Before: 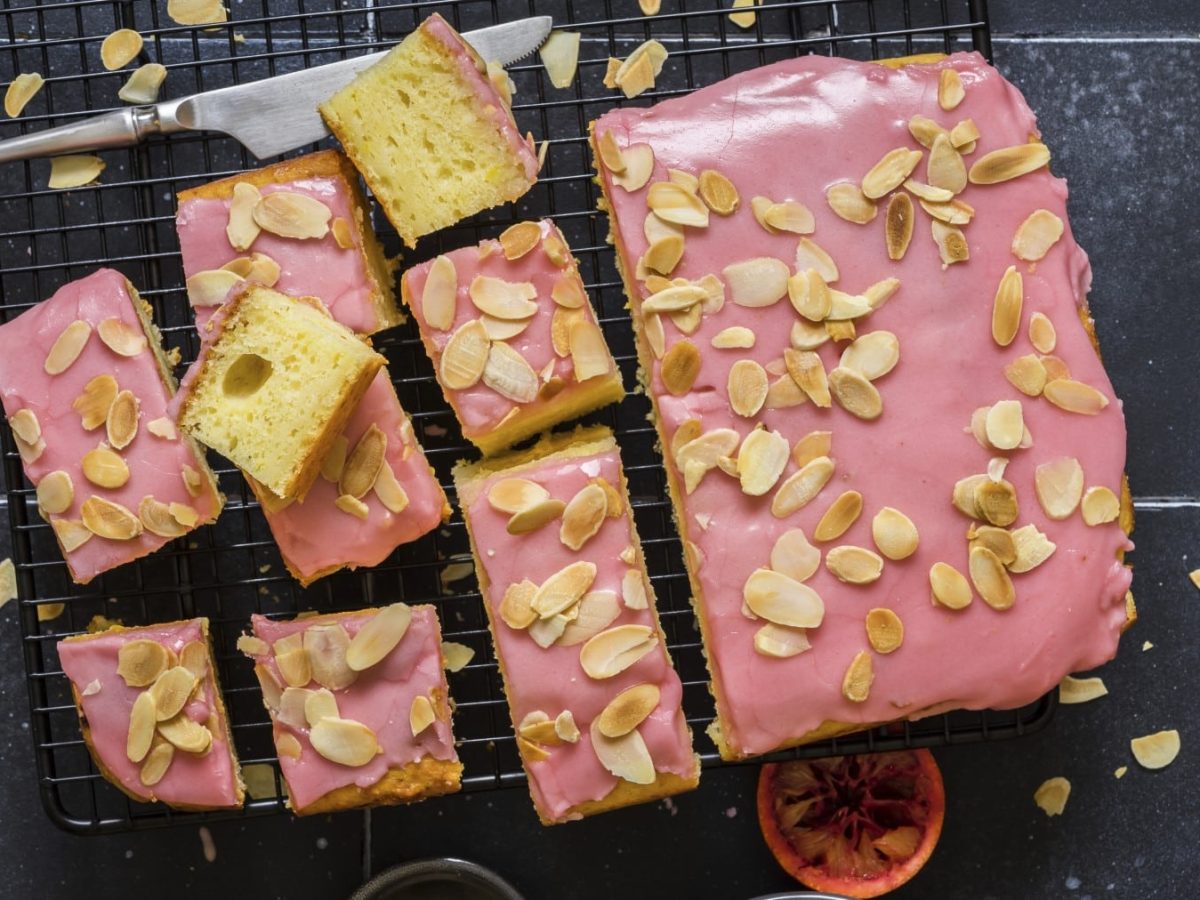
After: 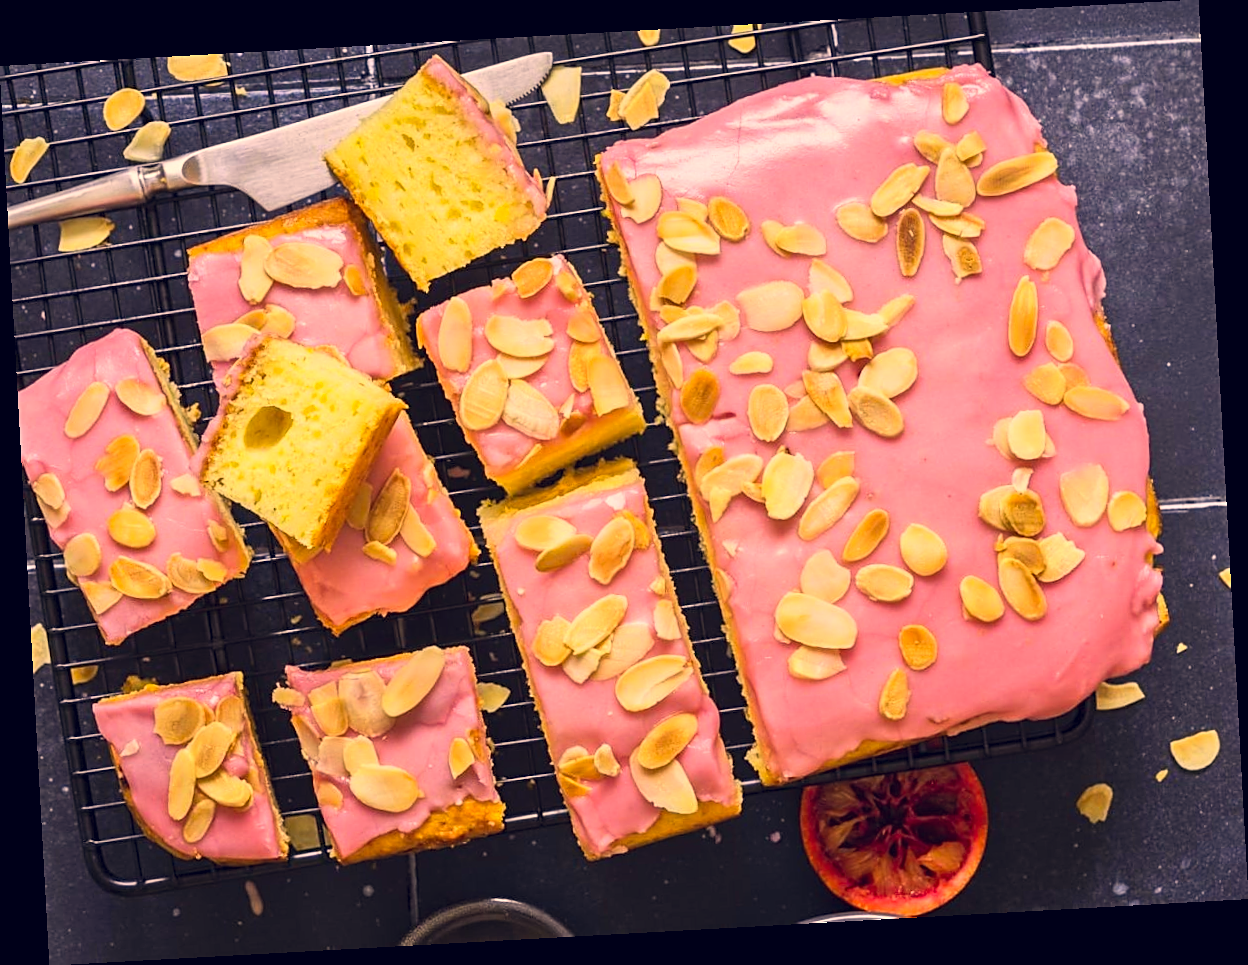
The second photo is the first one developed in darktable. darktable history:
contrast brightness saturation: contrast 0.2, brightness 0.2, saturation 0.8
sharpen: on, module defaults
rotate and perspective: rotation -3.18°, automatic cropping off
color correction: highlights a* 19.59, highlights b* 27.49, shadows a* 3.46, shadows b* -17.28, saturation 0.73
